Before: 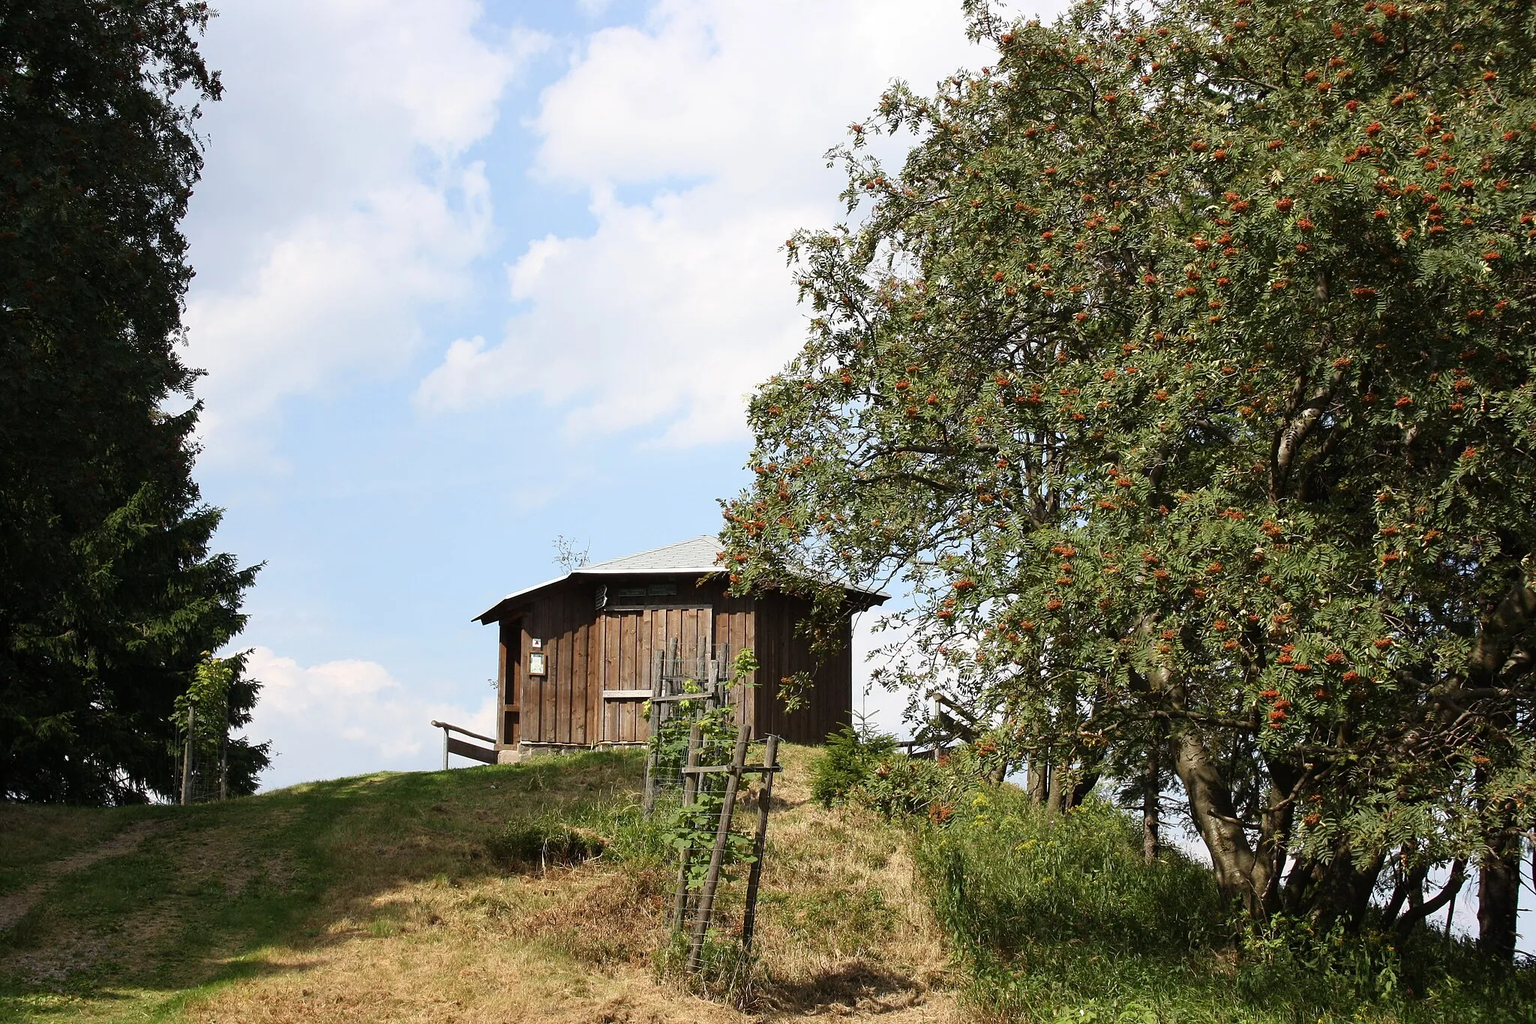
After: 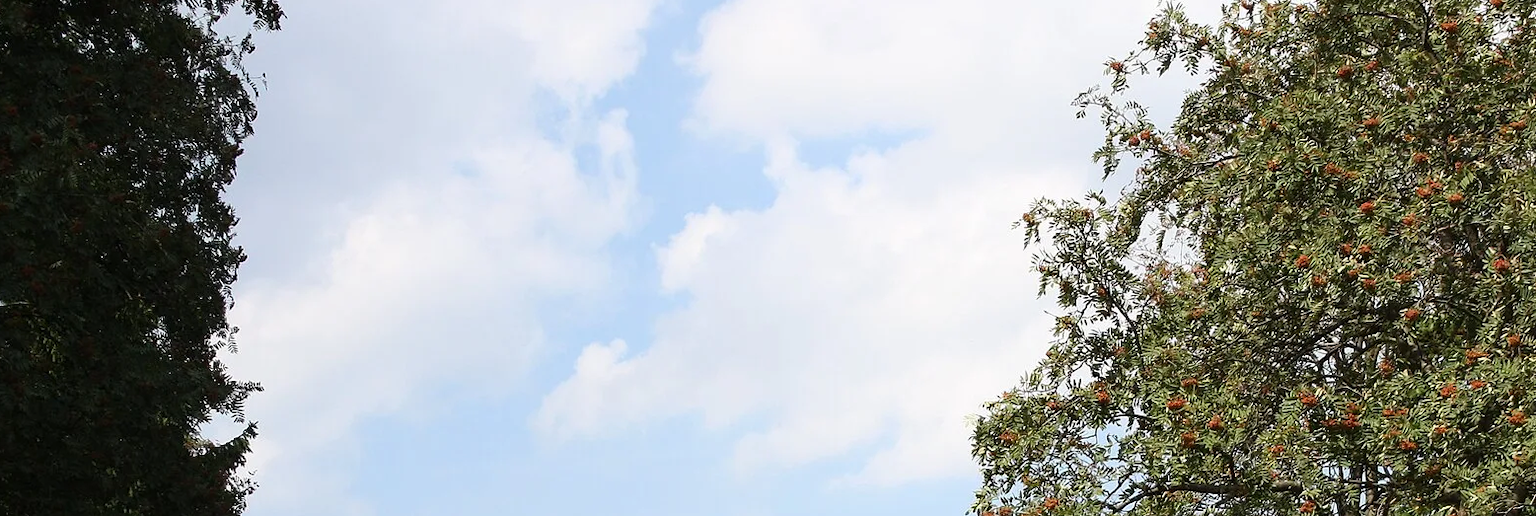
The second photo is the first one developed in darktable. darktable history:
crop: left 0.565%, top 7.63%, right 23.398%, bottom 53.916%
